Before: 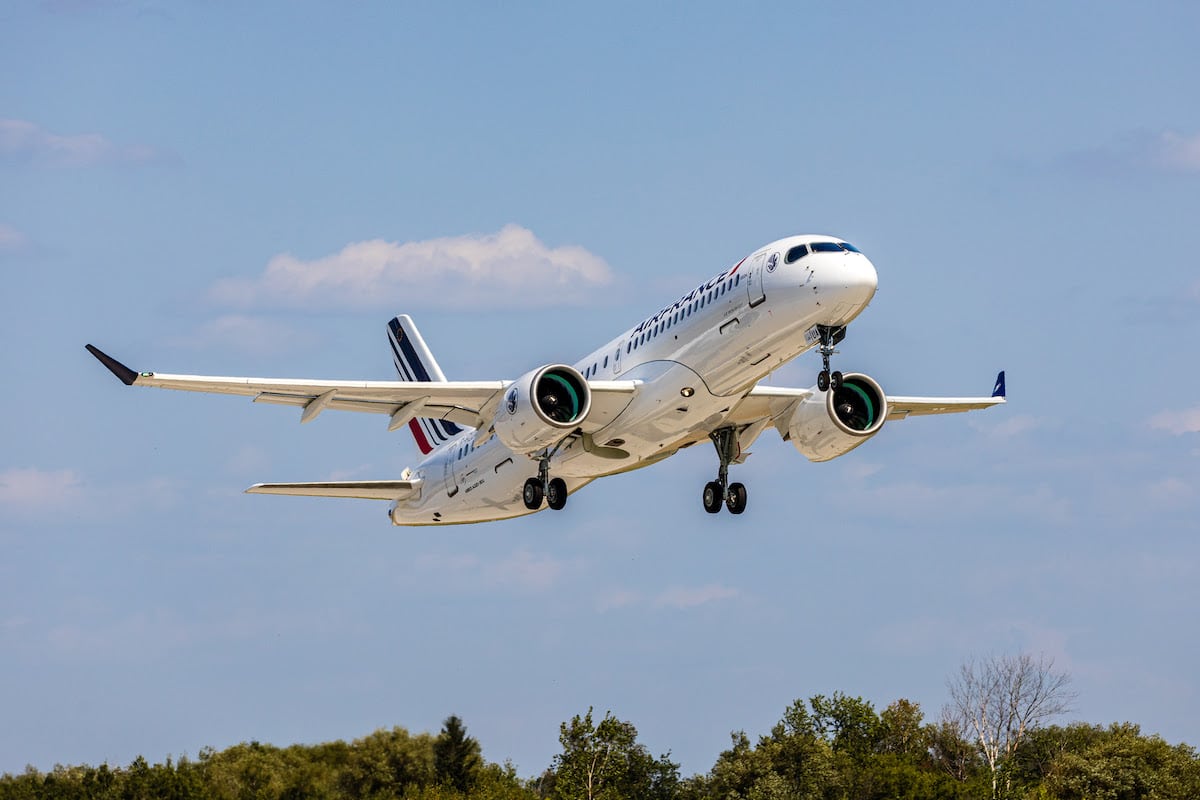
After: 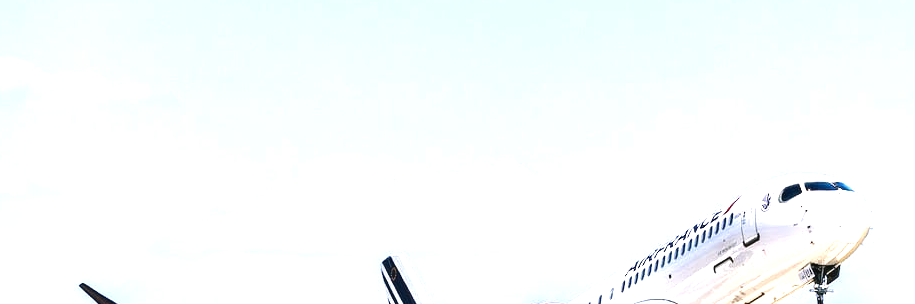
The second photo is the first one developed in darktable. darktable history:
color balance rgb: shadows lift › chroma 2%, shadows lift › hue 135.47°, highlights gain › chroma 2%, highlights gain › hue 291.01°, global offset › luminance 0.5%, perceptual saturation grading › global saturation -10.8%, perceptual saturation grading › highlights -26.83%, perceptual saturation grading › shadows 21.25%, perceptual brilliance grading › highlights 17.77%, perceptual brilliance grading › mid-tones 31.71%, perceptual brilliance grading › shadows -31.01%, global vibrance 24.91%
crop: left 0.579%, top 7.627%, right 23.167%, bottom 54.275%
white balance: red 1, blue 1
exposure: black level correction 0, exposure 1 EV, compensate exposure bias true, compensate highlight preservation false
rgb levels: preserve colors max RGB
